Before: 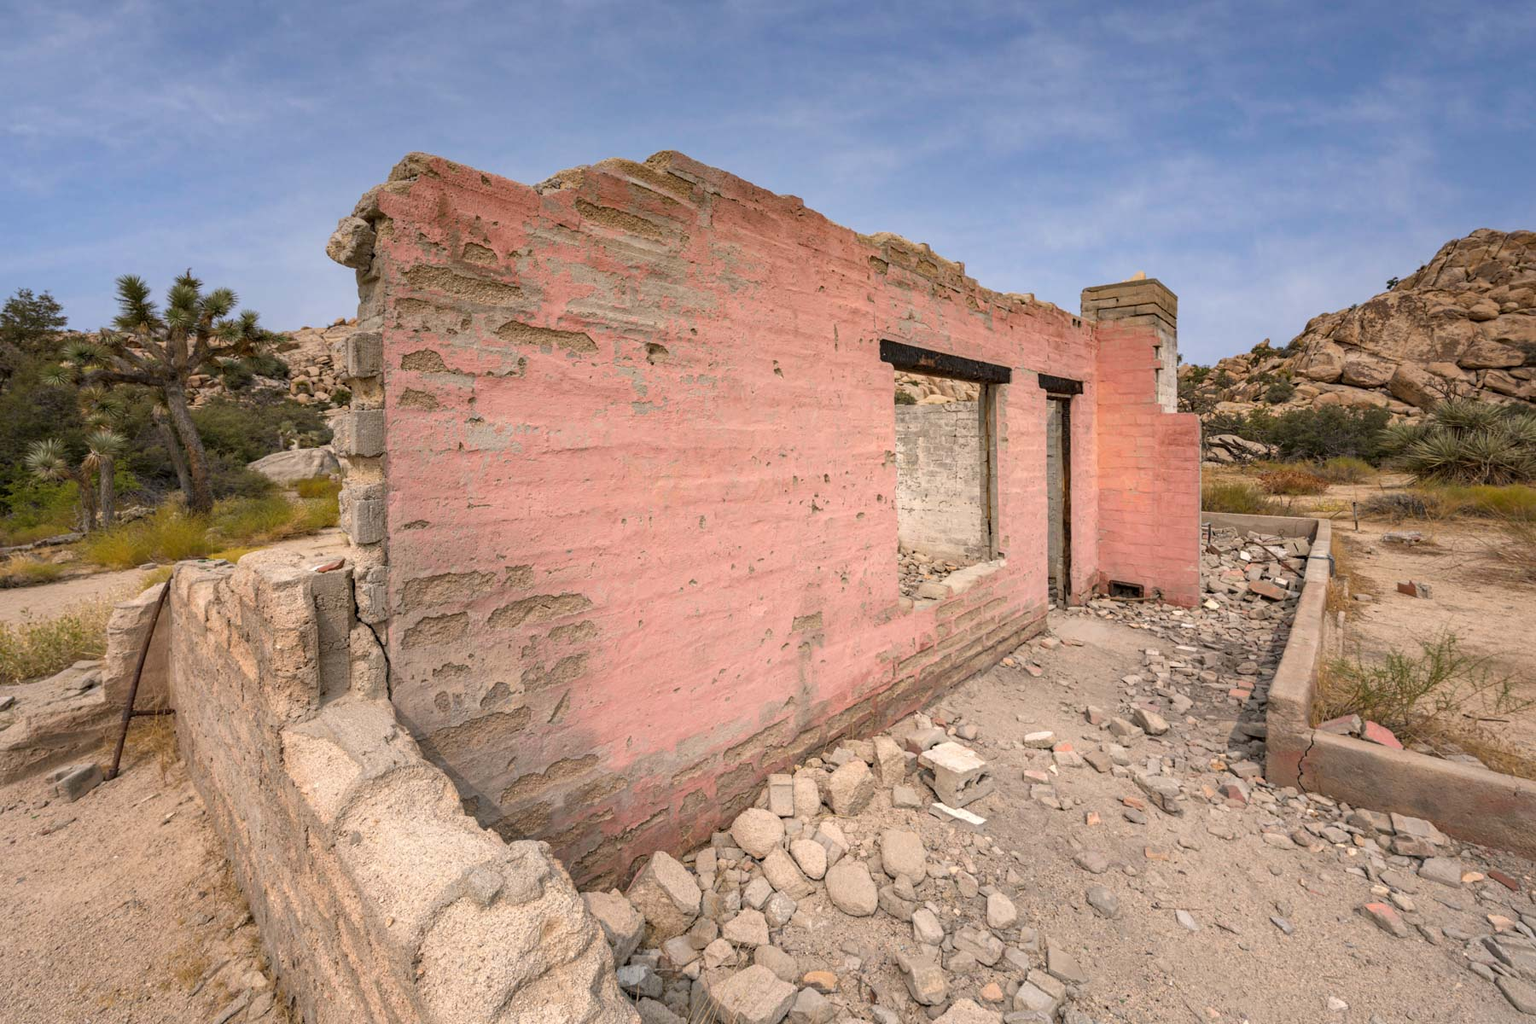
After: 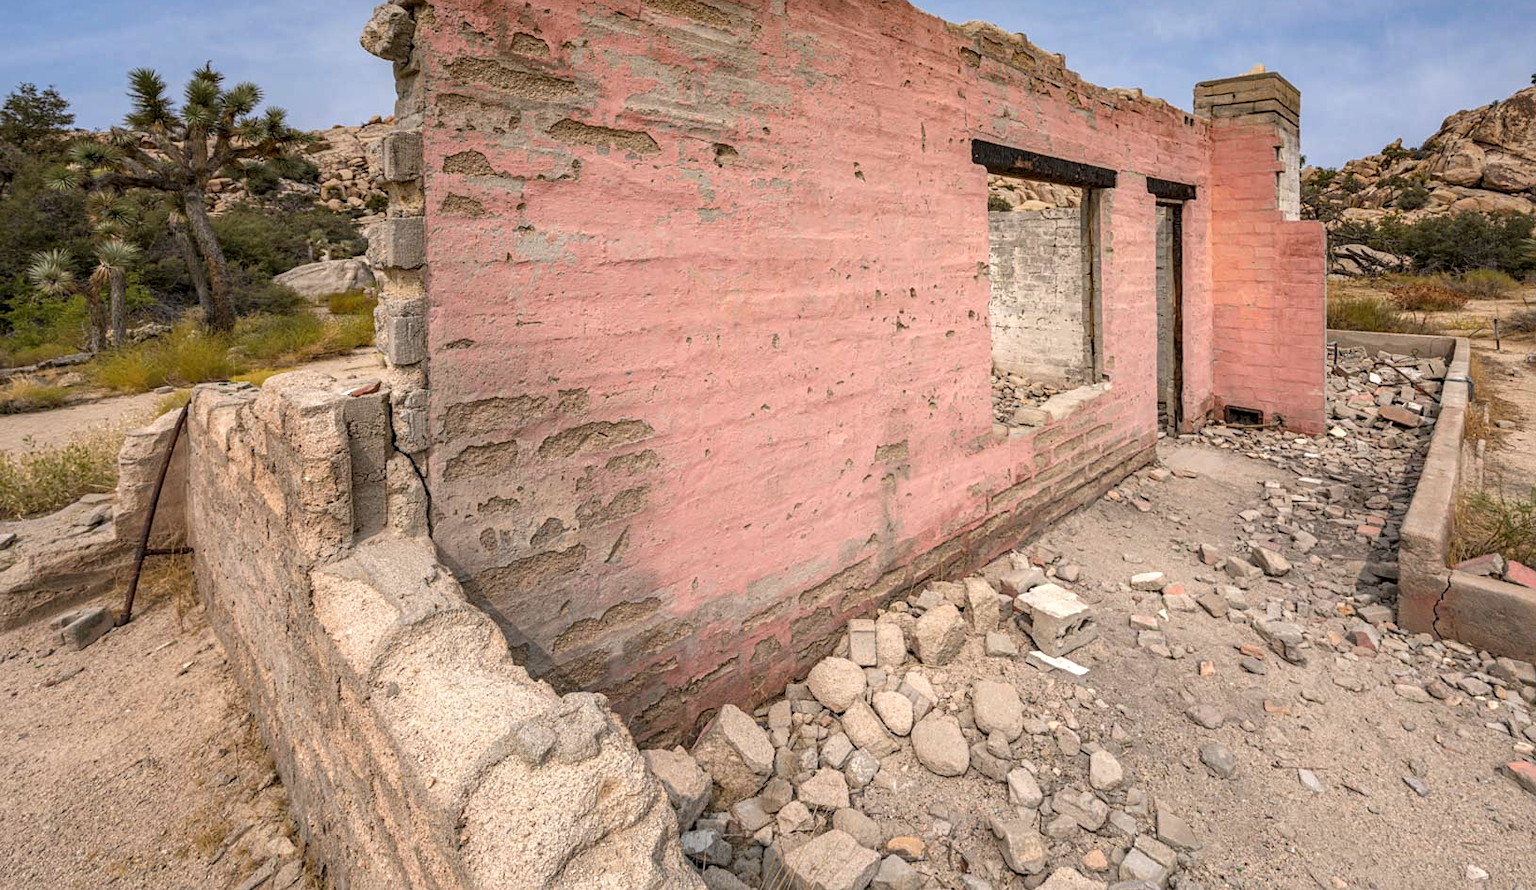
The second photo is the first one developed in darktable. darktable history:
tone equalizer: on, module defaults
sharpen: amount 0.2
white balance: red 0.986, blue 1.01
local contrast: on, module defaults
shadows and highlights: shadows 30.86, highlights 0, soften with gaussian
crop: top 20.916%, right 9.437%, bottom 0.316%
color zones: curves: ch0 [(0, 0.5) (0.143, 0.5) (0.286, 0.5) (0.429, 0.5) (0.571, 0.5) (0.714, 0.476) (0.857, 0.5) (1, 0.5)]; ch2 [(0, 0.5) (0.143, 0.5) (0.286, 0.5) (0.429, 0.5) (0.571, 0.5) (0.714, 0.487) (0.857, 0.5) (1, 0.5)]
